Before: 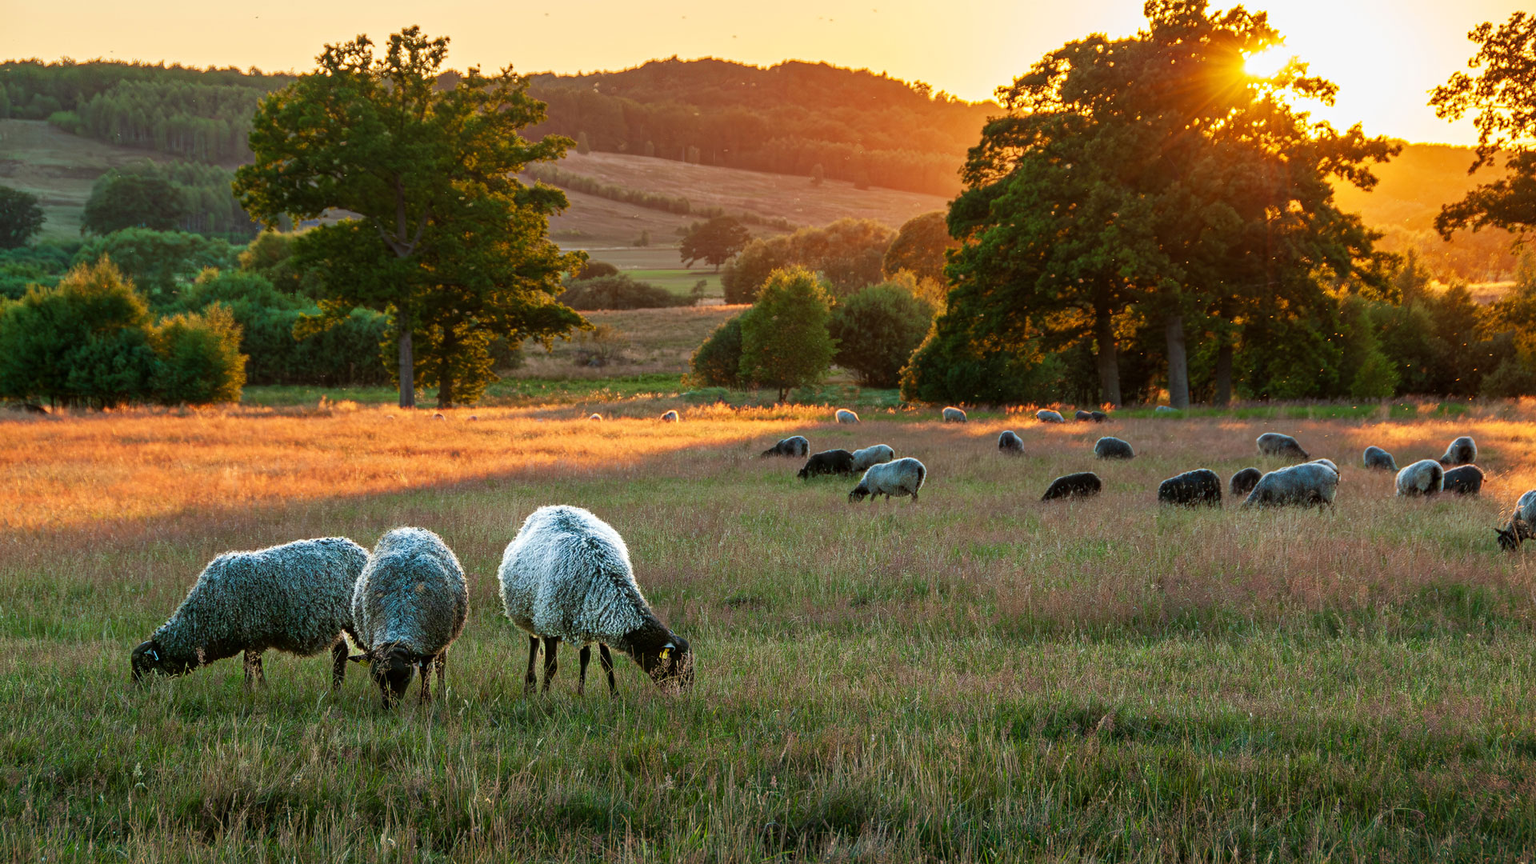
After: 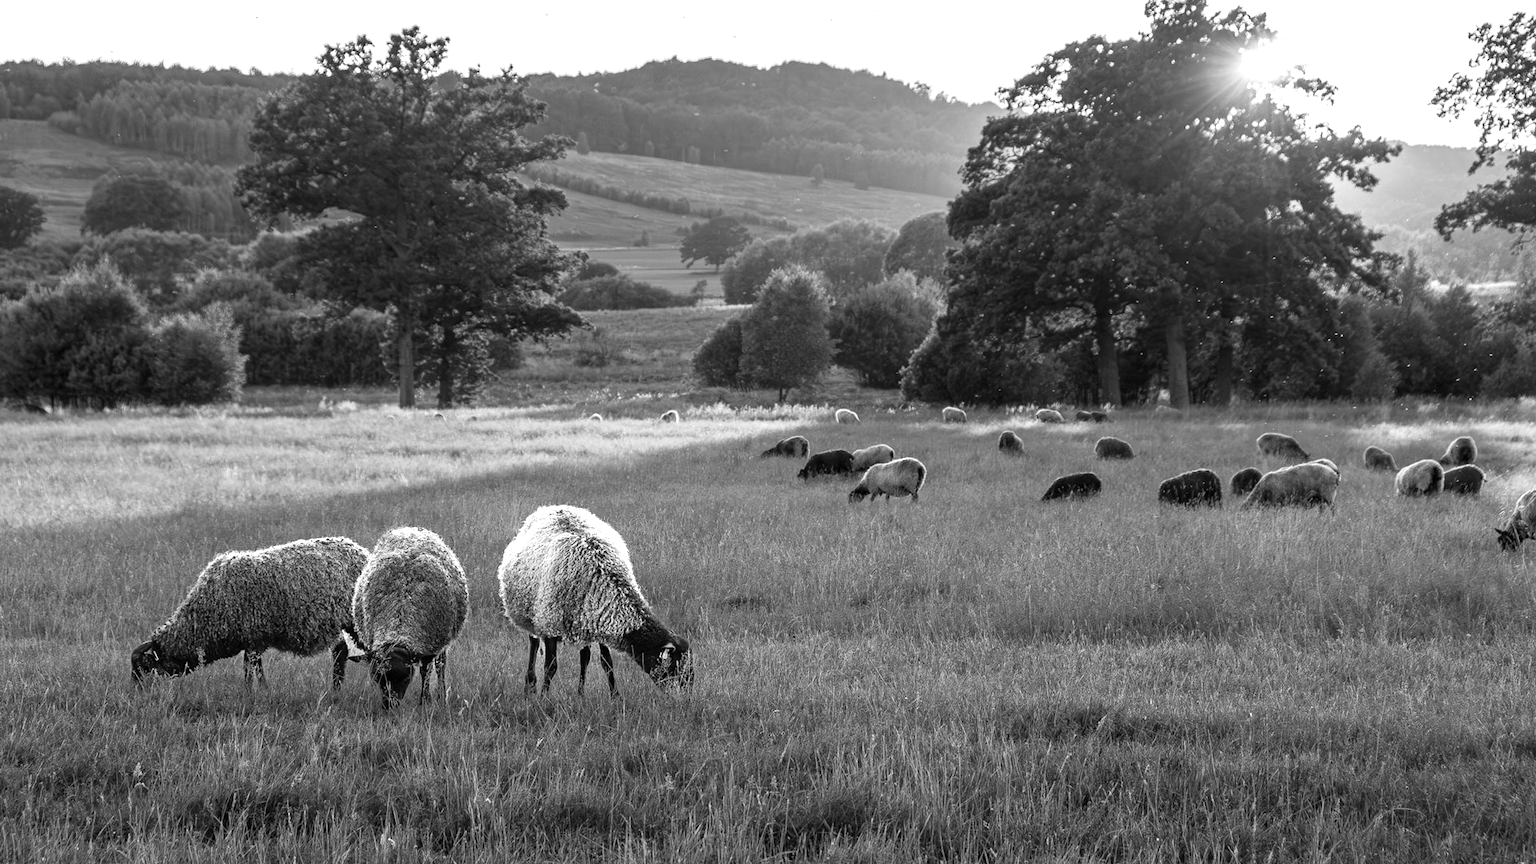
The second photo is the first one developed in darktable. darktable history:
monochrome: on, module defaults
exposure: exposure 0.493 EV, compensate highlight preservation false
